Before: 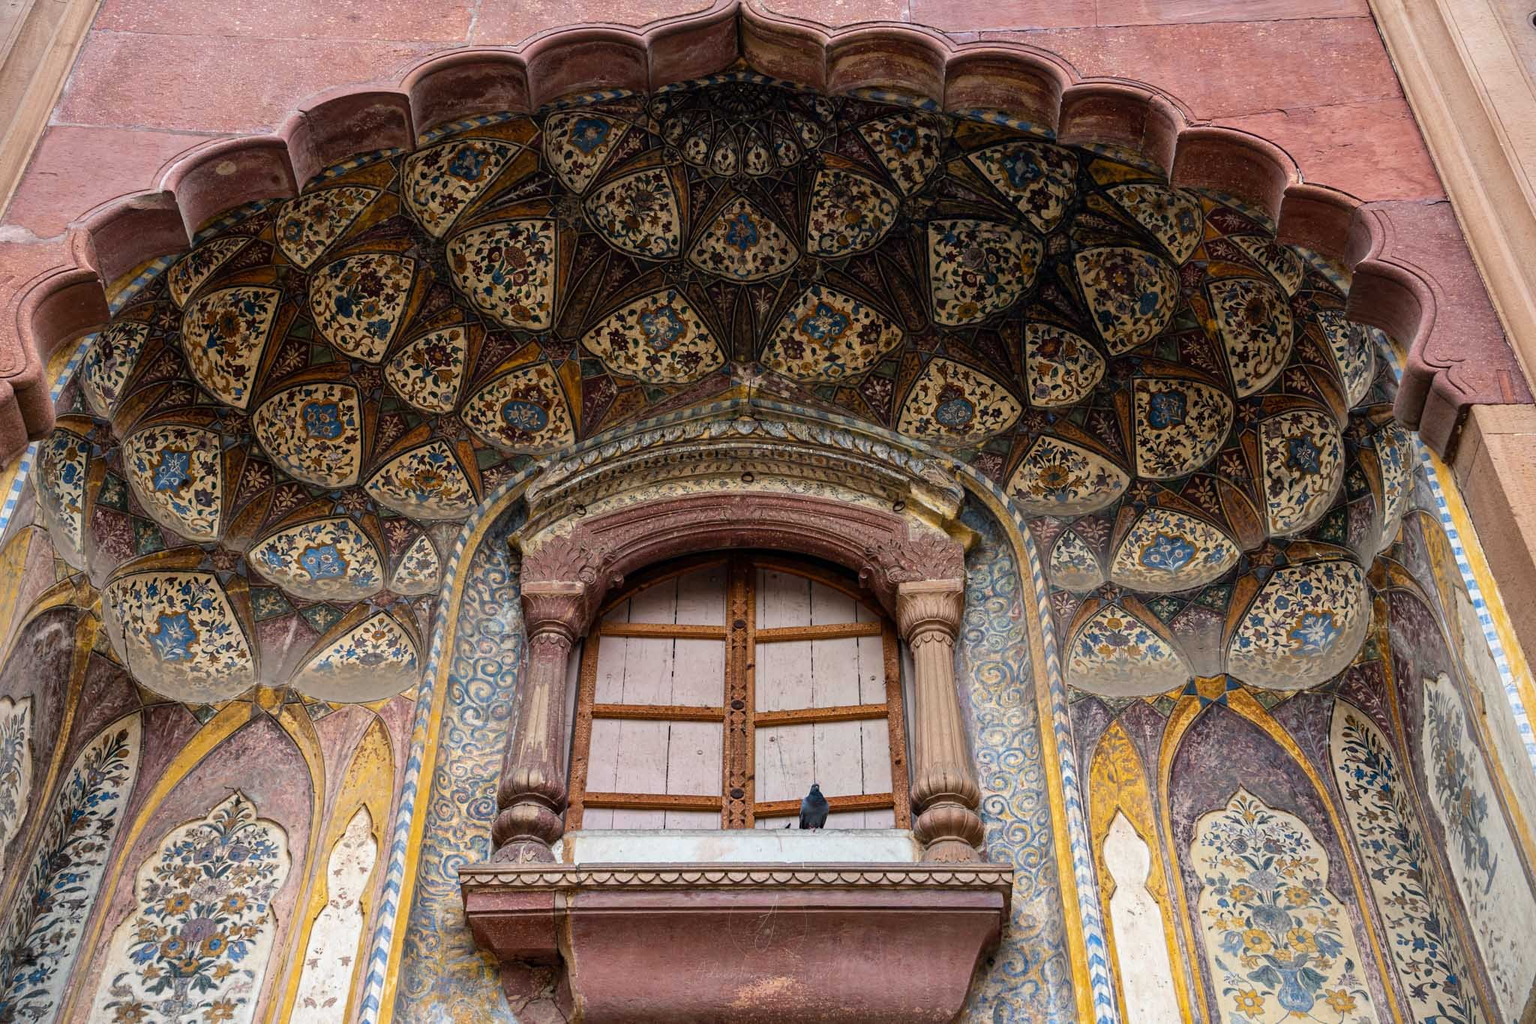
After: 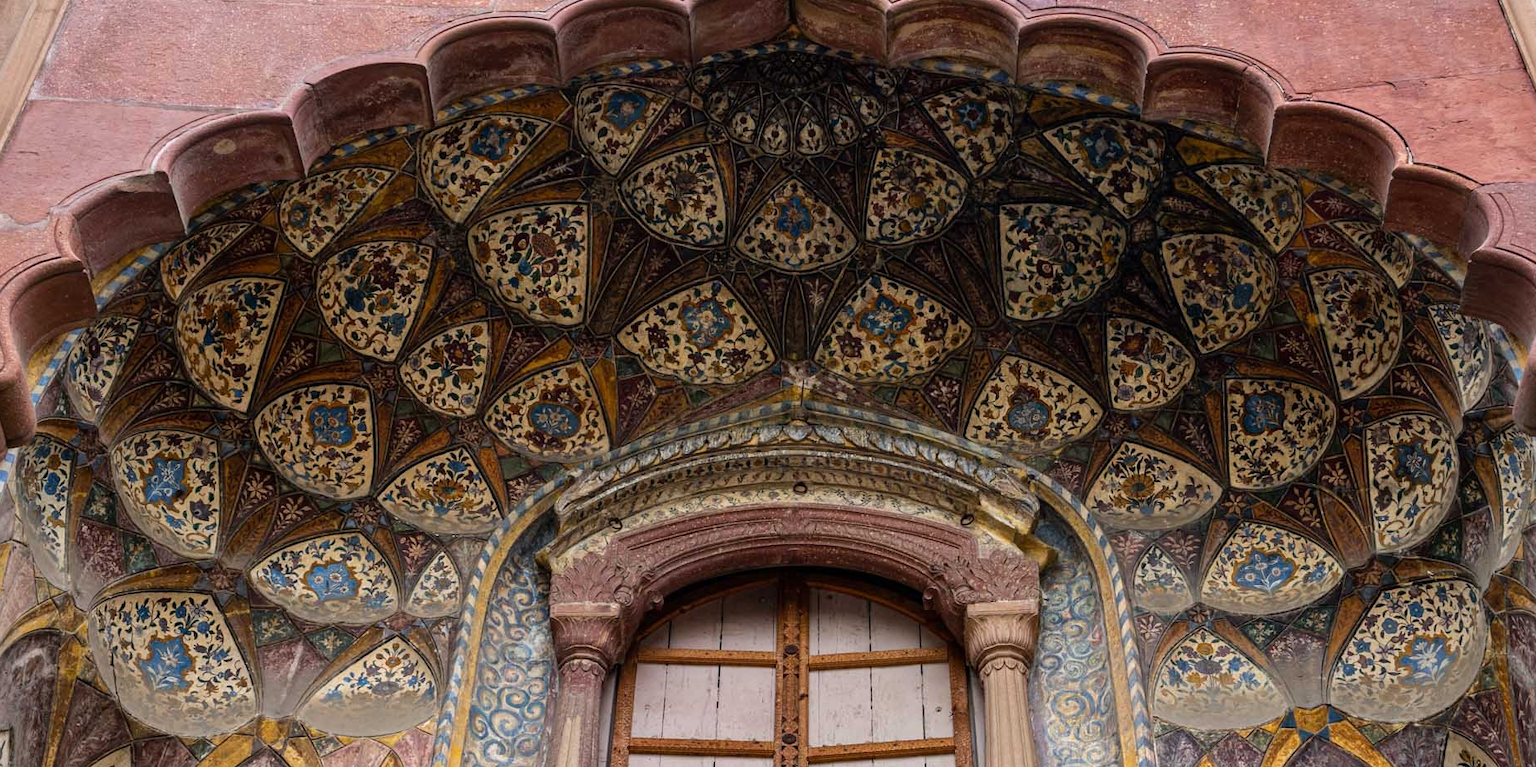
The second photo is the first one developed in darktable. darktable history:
crop: left 1.509%, top 3.452%, right 7.696%, bottom 28.452%
vibrance: vibrance 0%
